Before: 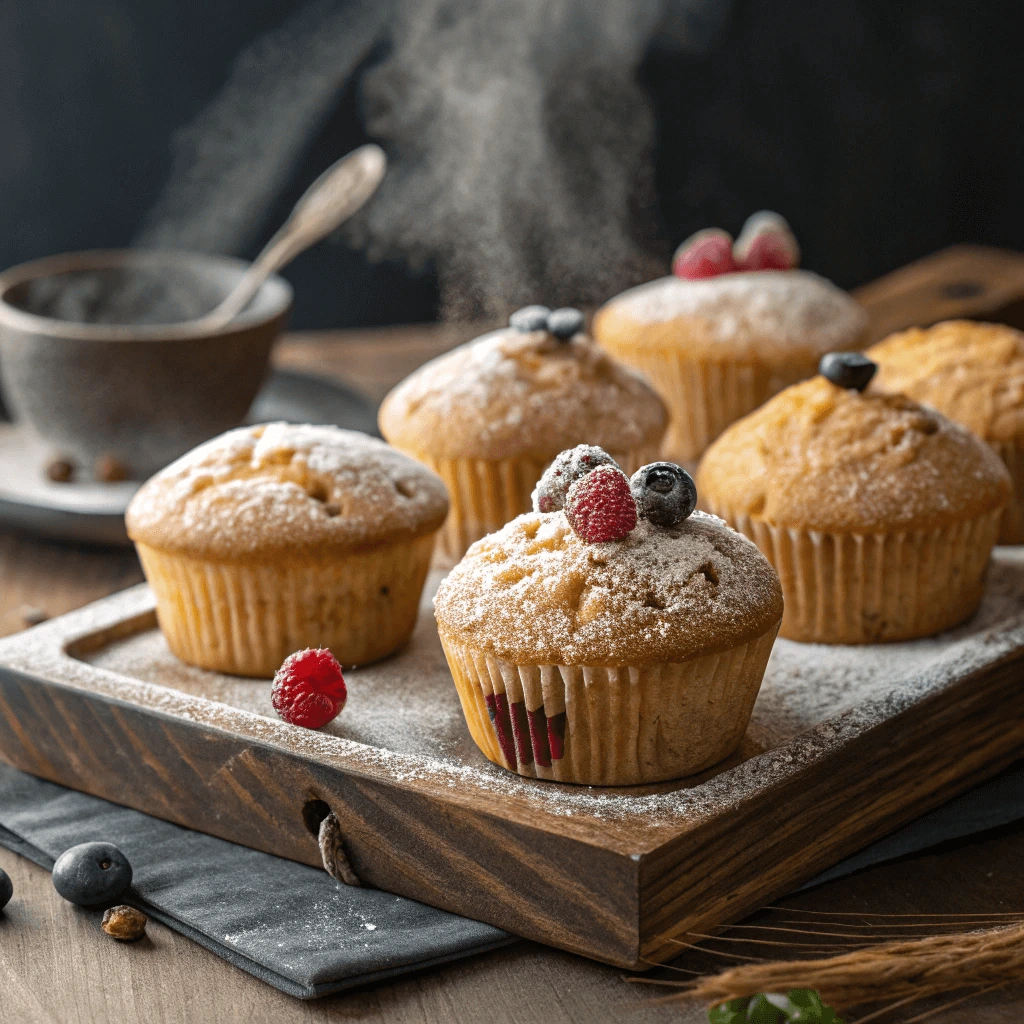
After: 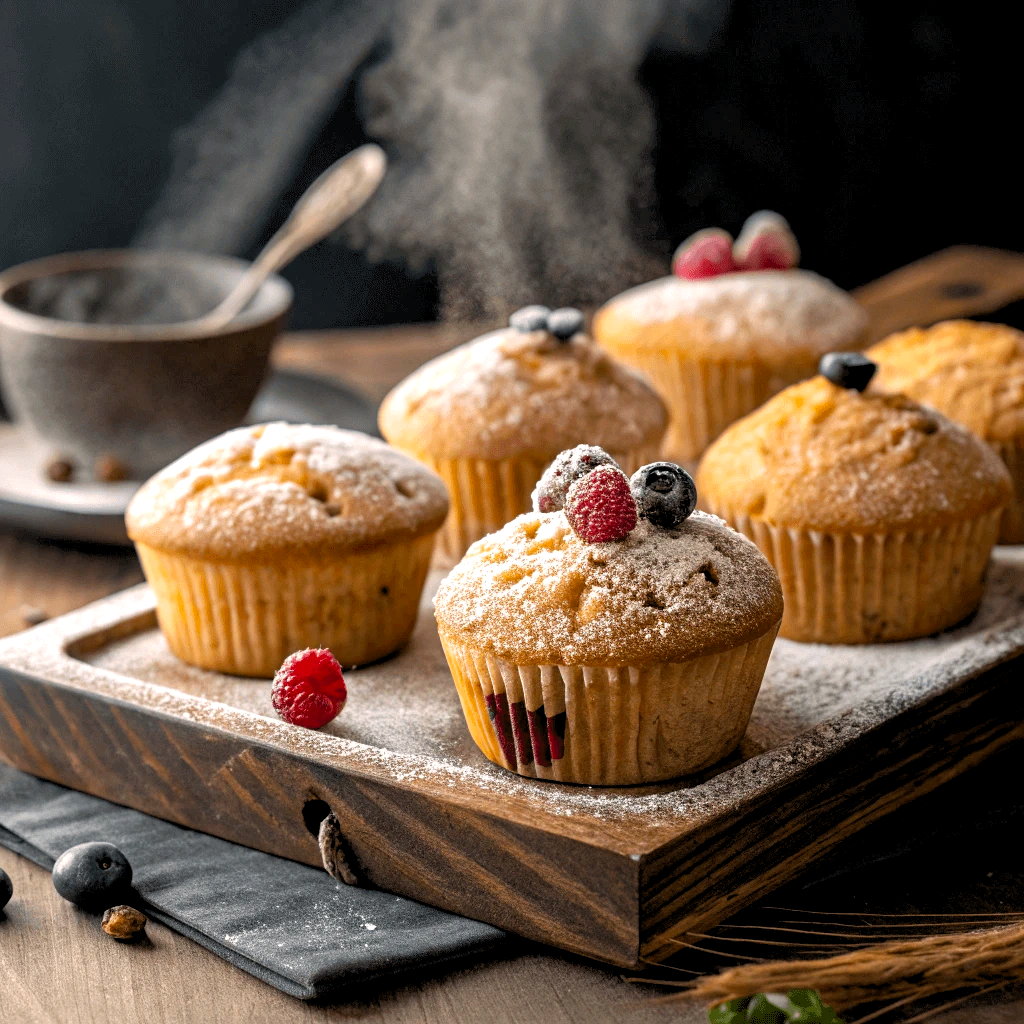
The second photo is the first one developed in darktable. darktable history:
color correction: highlights a* 3.22, highlights b* 1.93, saturation 1.19
rgb levels: levels [[0.01, 0.419, 0.839], [0, 0.5, 1], [0, 0.5, 1]]
